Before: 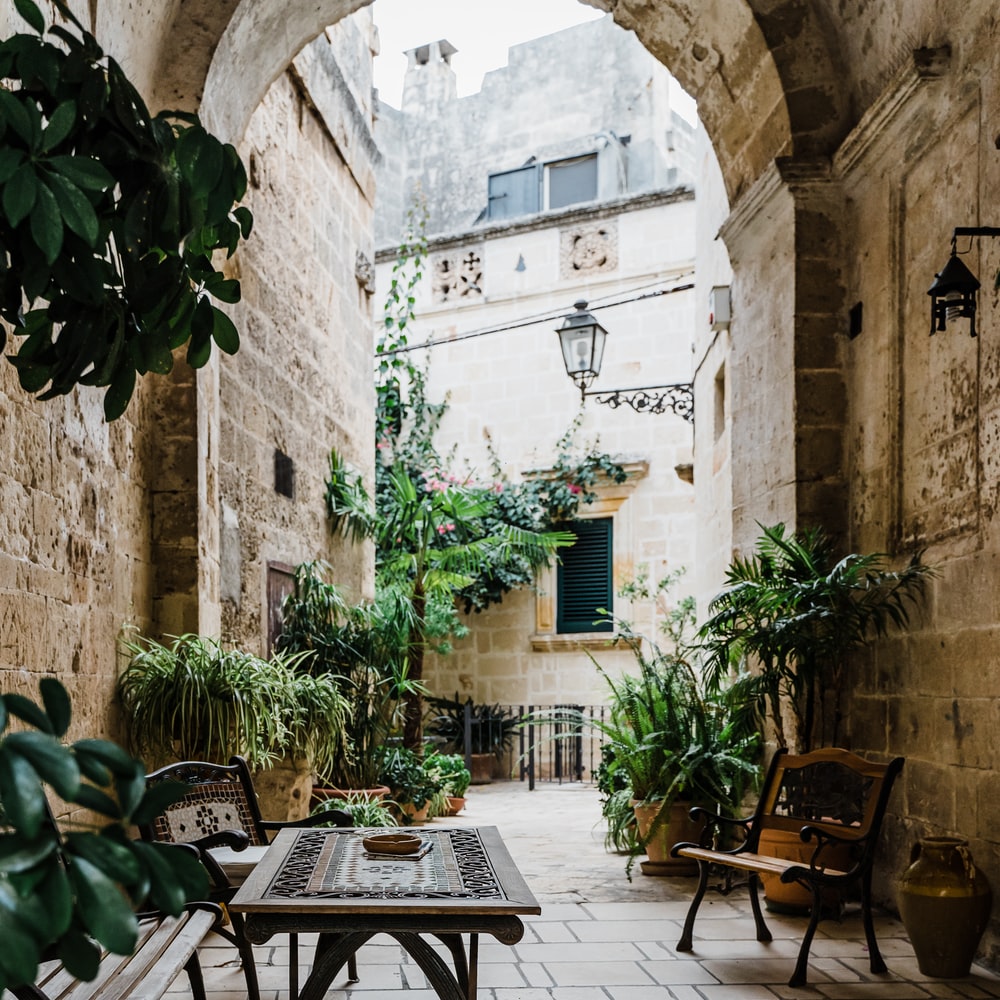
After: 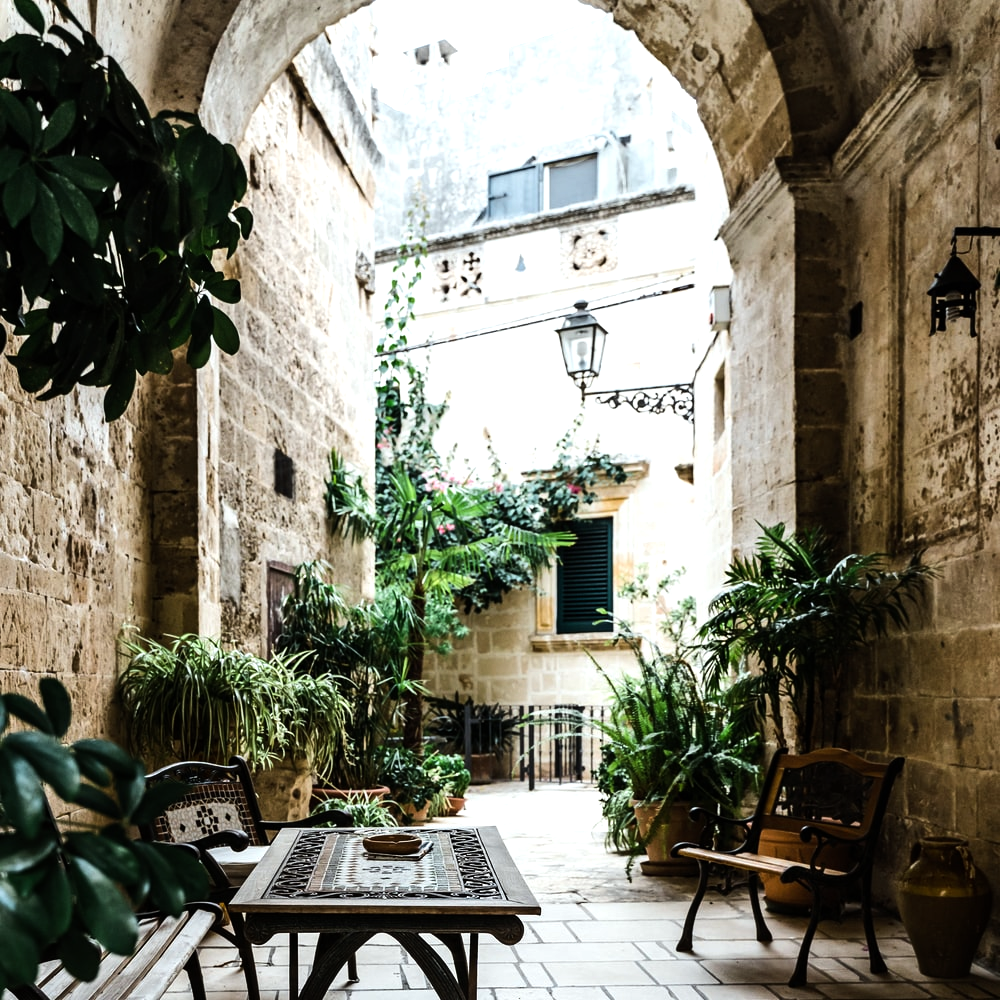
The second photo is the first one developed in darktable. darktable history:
tone equalizer: -8 EV -0.75 EV, -7 EV -0.7 EV, -6 EV -0.6 EV, -5 EV -0.4 EV, -3 EV 0.4 EV, -2 EV 0.6 EV, -1 EV 0.7 EV, +0 EV 0.75 EV, edges refinement/feathering 500, mask exposure compensation -1.57 EV, preserve details no
white balance: red 0.978, blue 0.999
